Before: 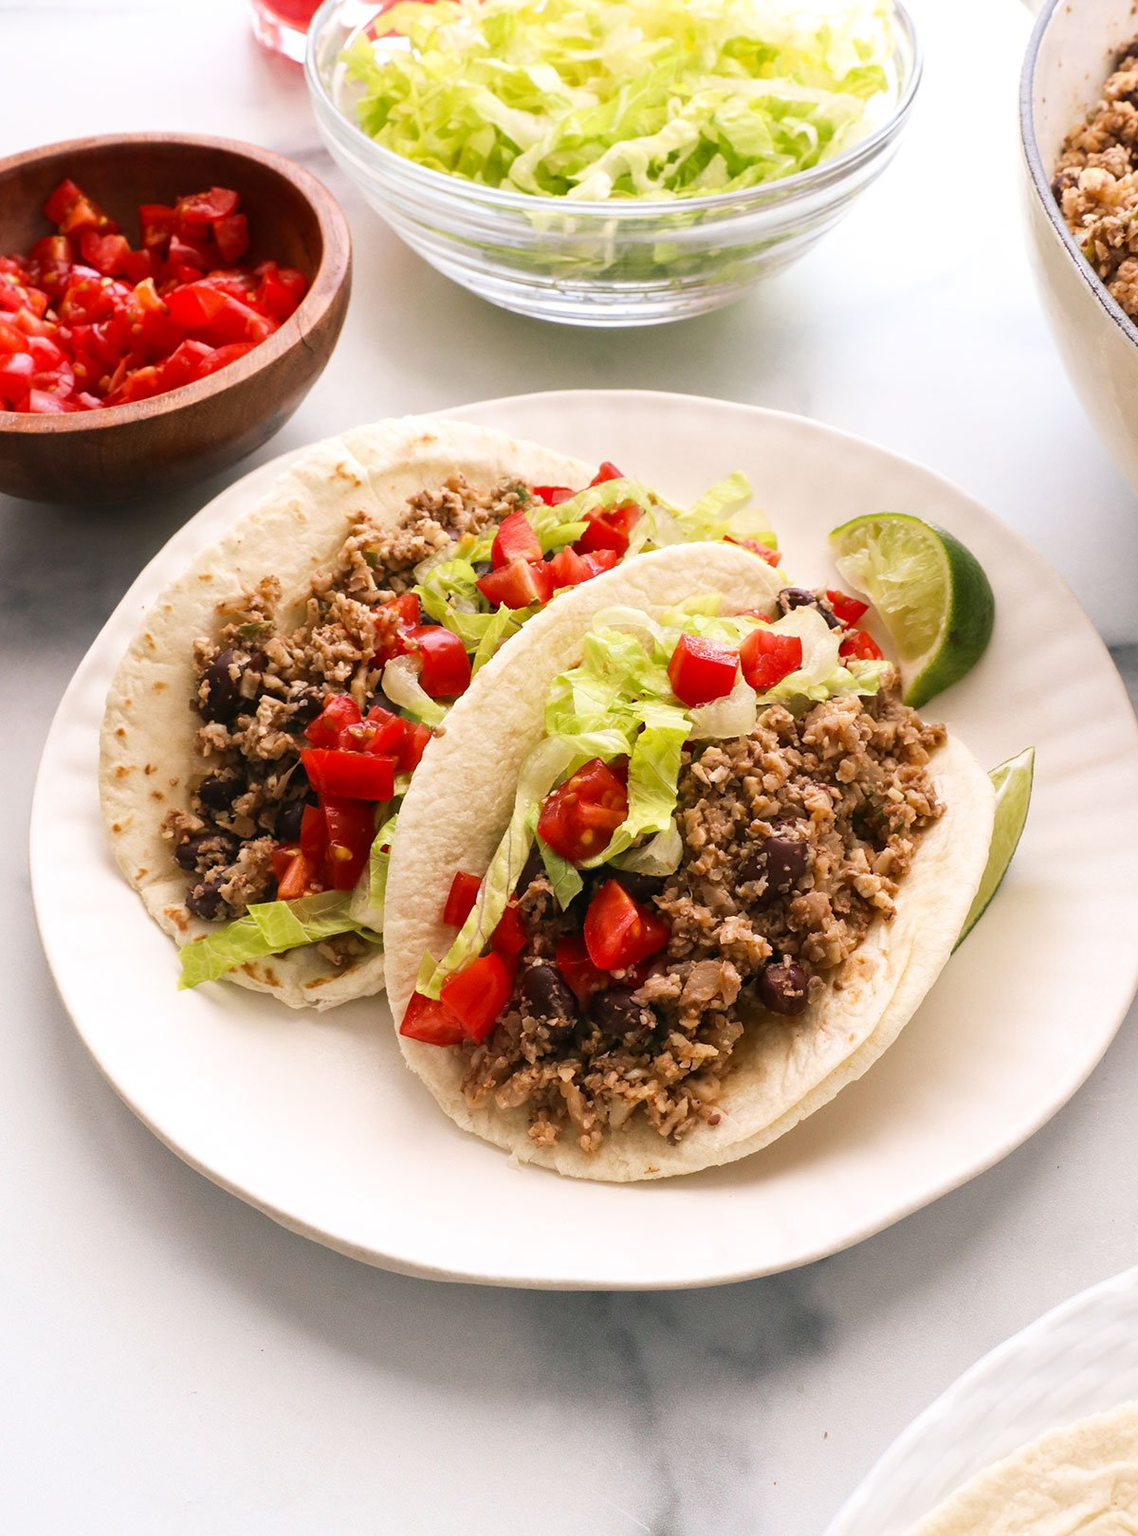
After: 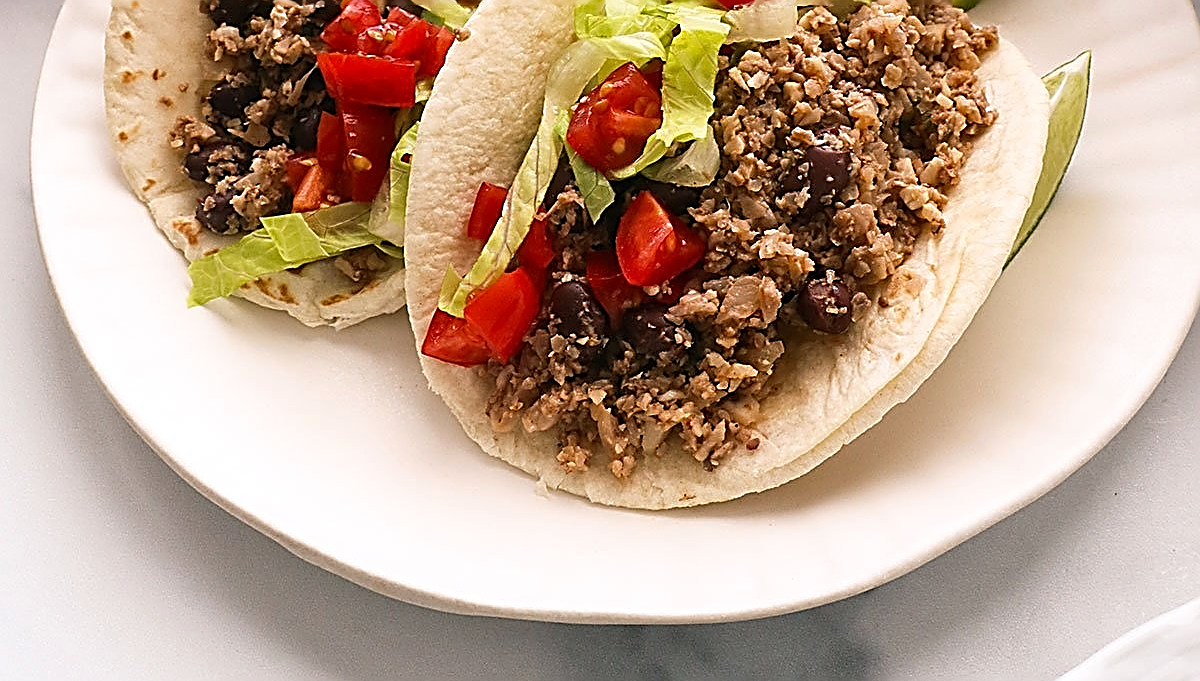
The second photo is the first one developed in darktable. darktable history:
sharpen: amount 1.861
crop: top 45.551%, bottom 12.262%
base curve: curves: ch0 [(0, 0) (0.472, 0.455) (1, 1)], preserve colors none
